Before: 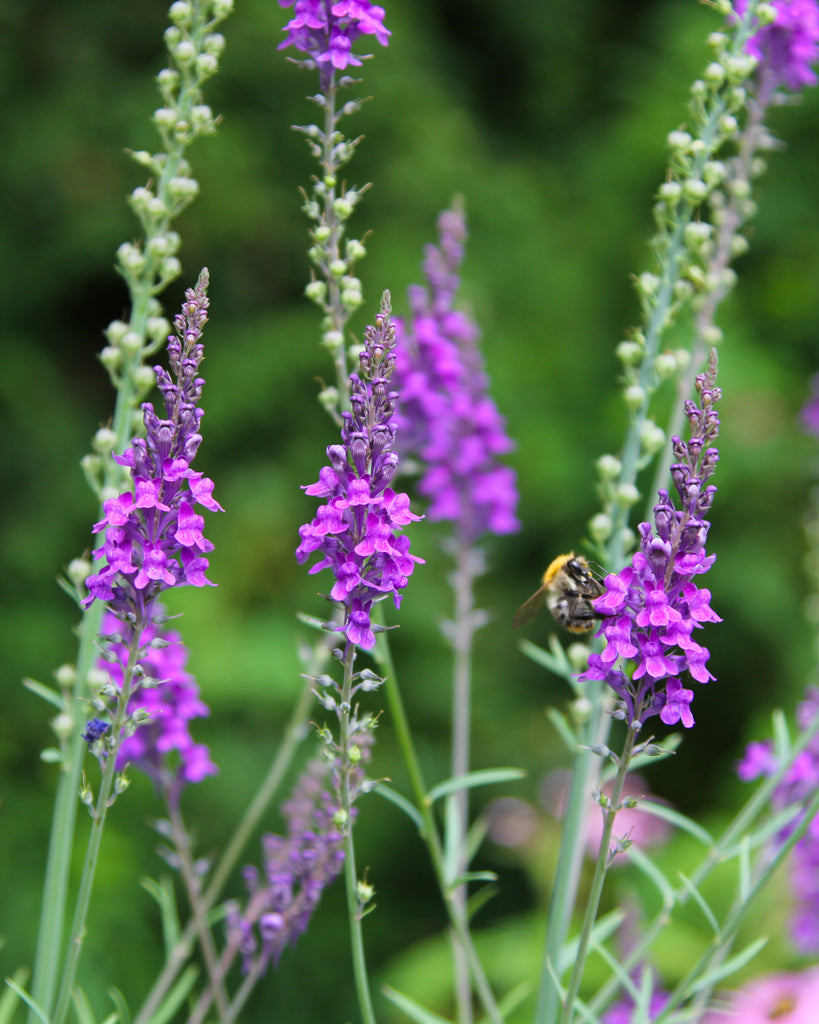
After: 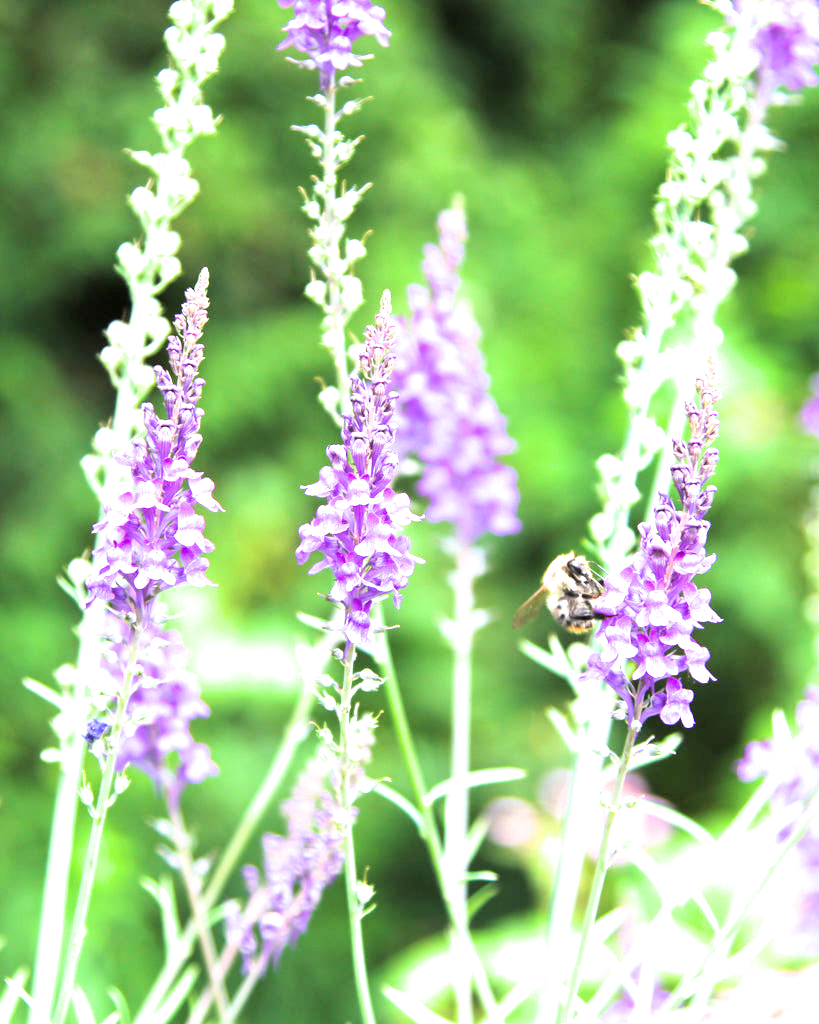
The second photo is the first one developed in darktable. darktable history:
filmic rgb: black relative exposure -12.87 EV, white relative exposure 2.81 EV, target black luminance 0%, hardness 8.6, latitude 70.73%, contrast 1.133, shadows ↔ highlights balance -0.586%
exposure: black level correction 0, exposure 2.124 EV, compensate highlight preservation false
